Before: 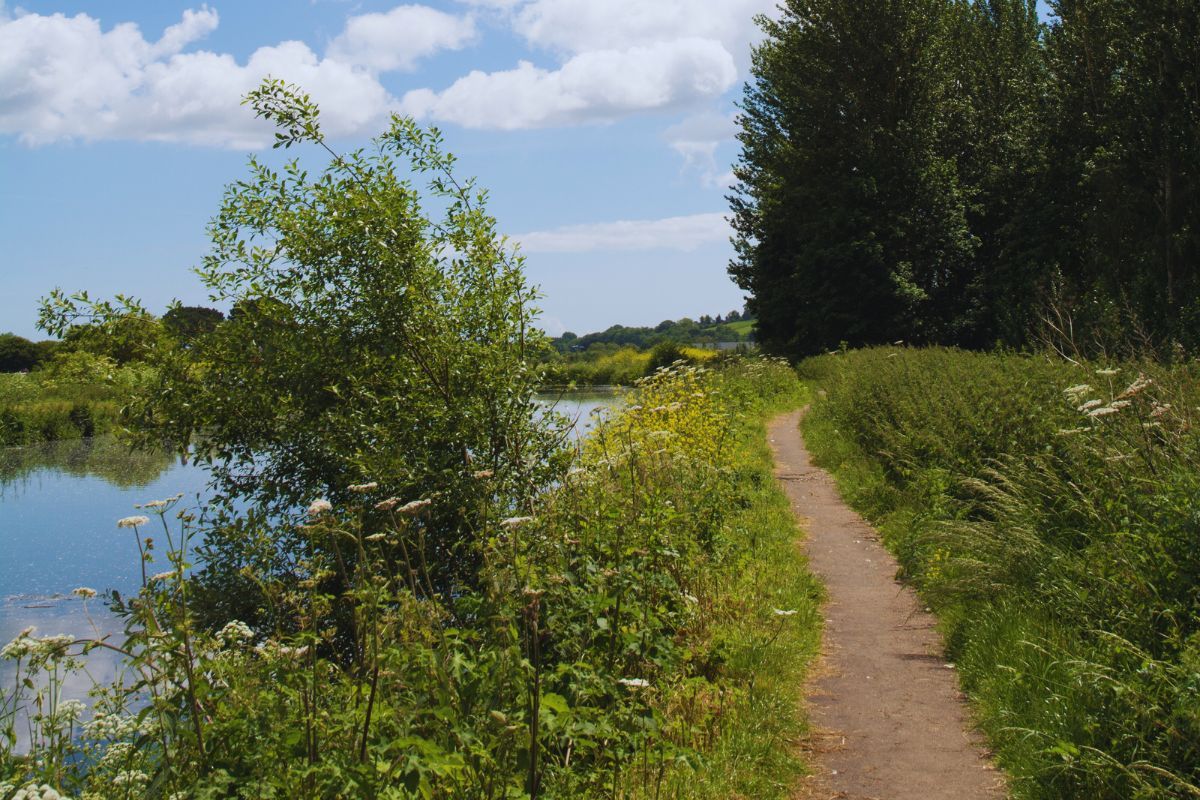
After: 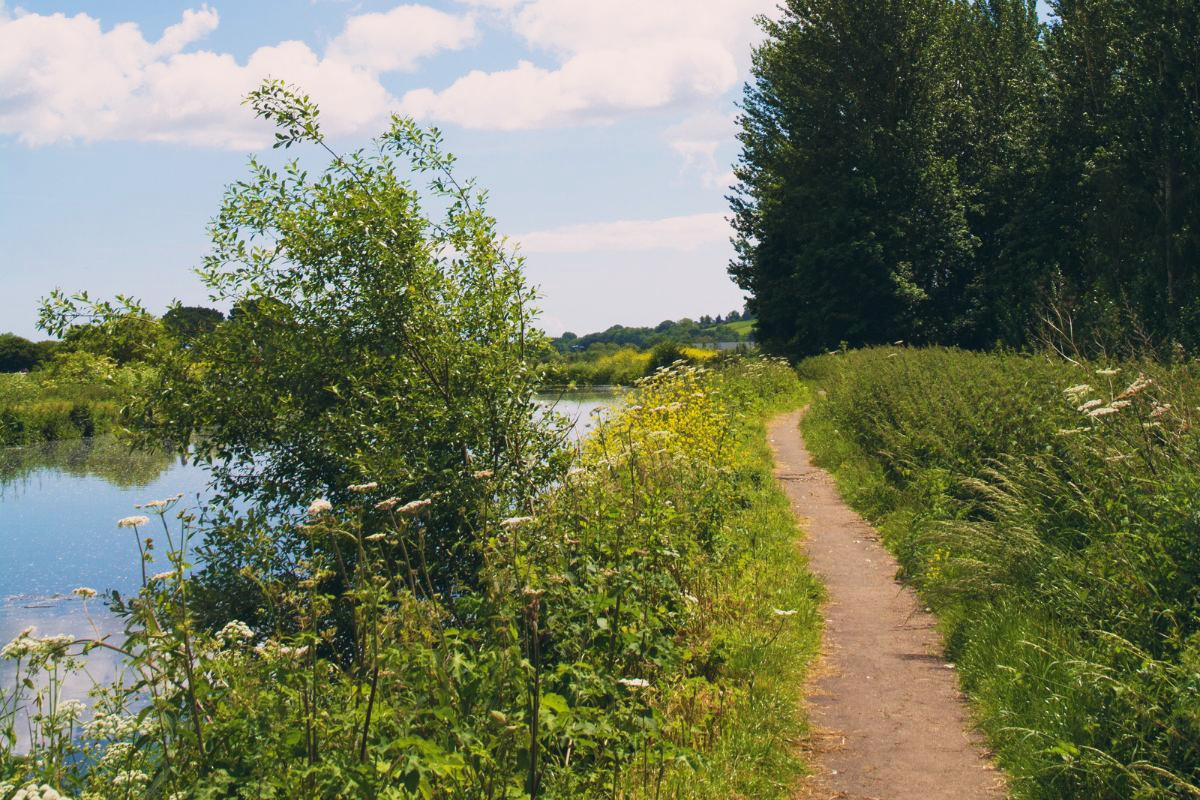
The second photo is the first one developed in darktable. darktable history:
base curve: curves: ch0 [(0, 0) (0.088, 0.125) (0.176, 0.251) (0.354, 0.501) (0.613, 0.749) (1, 0.877)], preserve colors none
color correction: highlights a* 5.42, highlights b* 5.29, shadows a* -4.77, shadows b* -5.06
